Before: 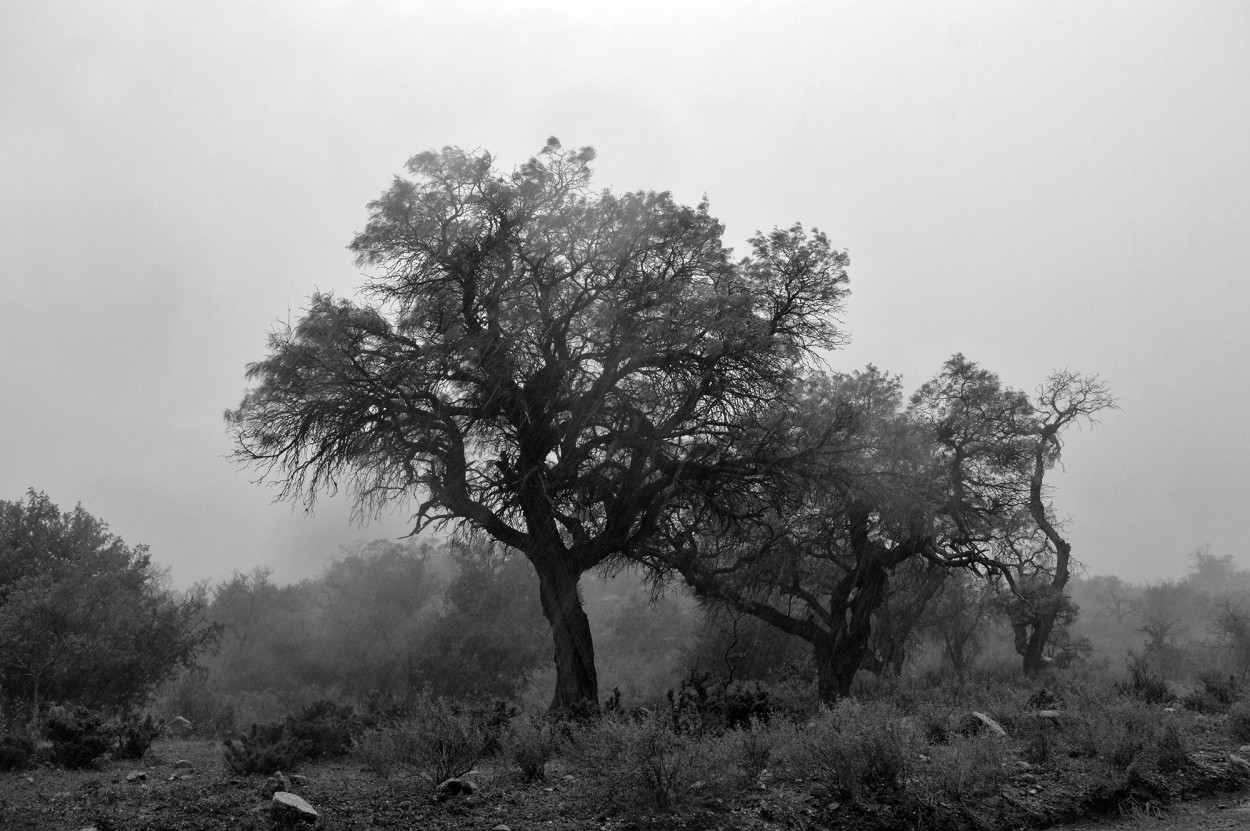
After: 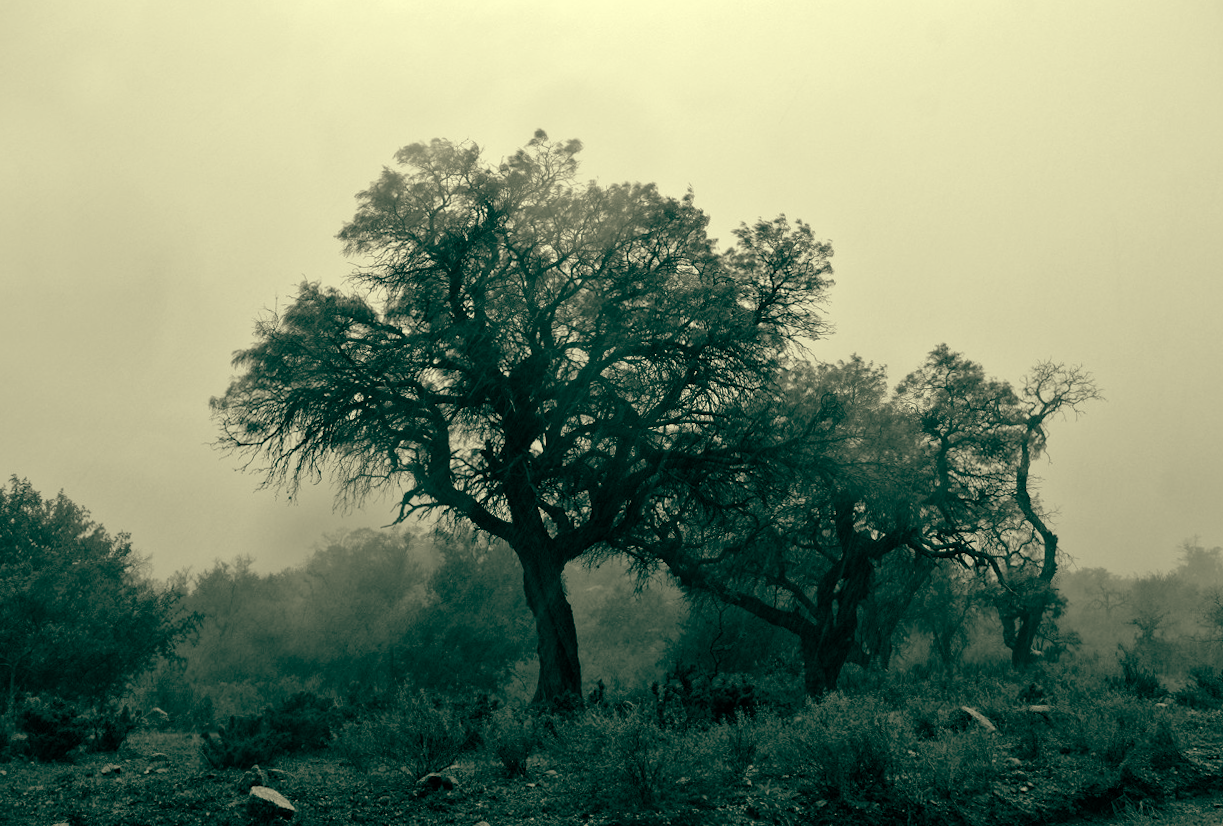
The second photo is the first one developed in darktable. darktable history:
rotate and perspective: rotation 0.226°, lens shift (vertical) -0.042, crop left 0.023, crop right 0.982, crop top 0.006, crop bottom 0.994
color balance: mode lift, gamma, gain (sRGB), lift [1, 0.69, 1, 1], gamma [1, 1.482, 1, 1], gain [1, 1, 1, 0.802]
